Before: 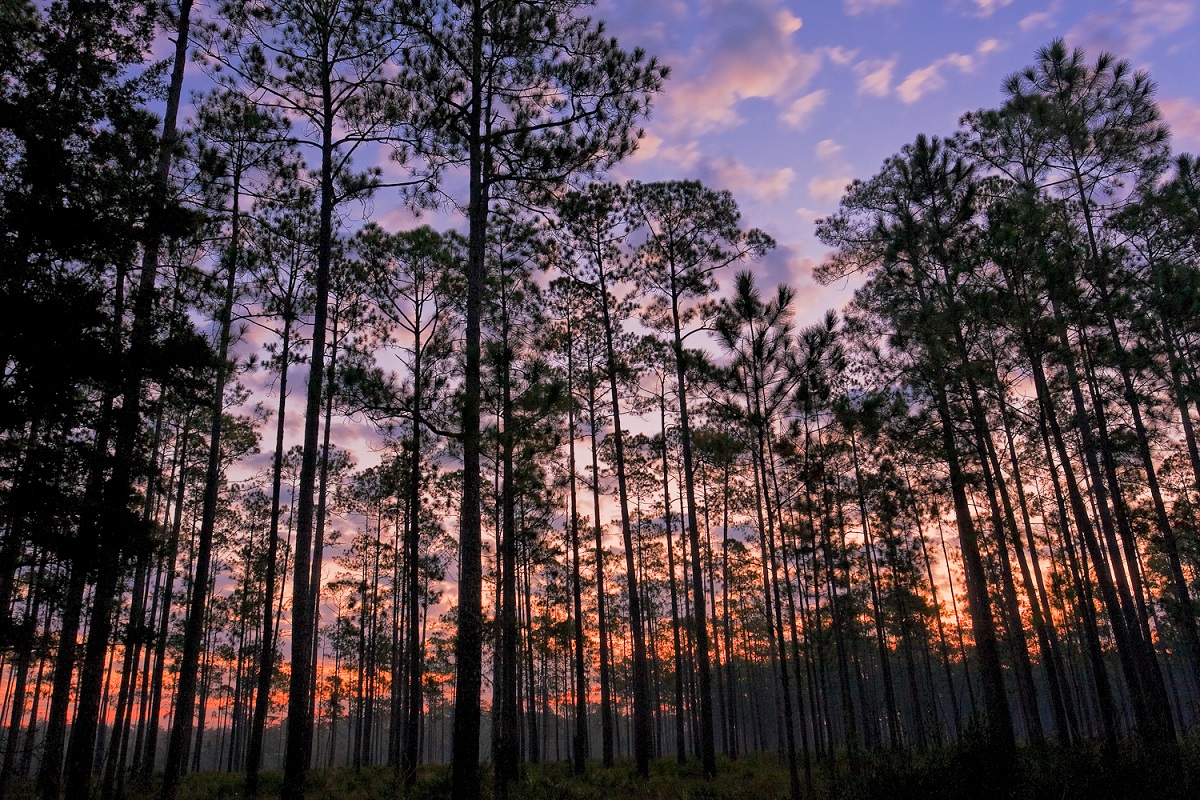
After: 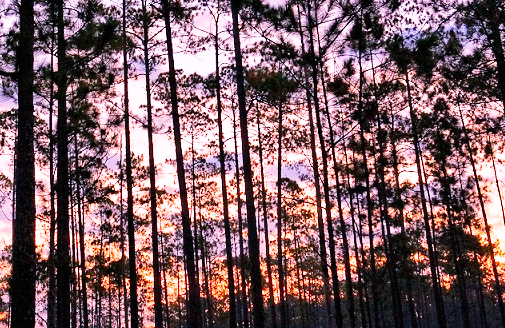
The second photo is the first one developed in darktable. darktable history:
crop: left 37.221%, top 45.169%, right 20.63%, bottom 13.777%
white balance: red 1.042, blue 1.17
base curve: curves: ch0 [(0, 0) (0.007, 0.004) (0.027, 0.03) (0.046, 0.07) (0.207, 0.54) (0.442, 0.872) (0.673, 0.972) (1, 1)], preserve colors none
